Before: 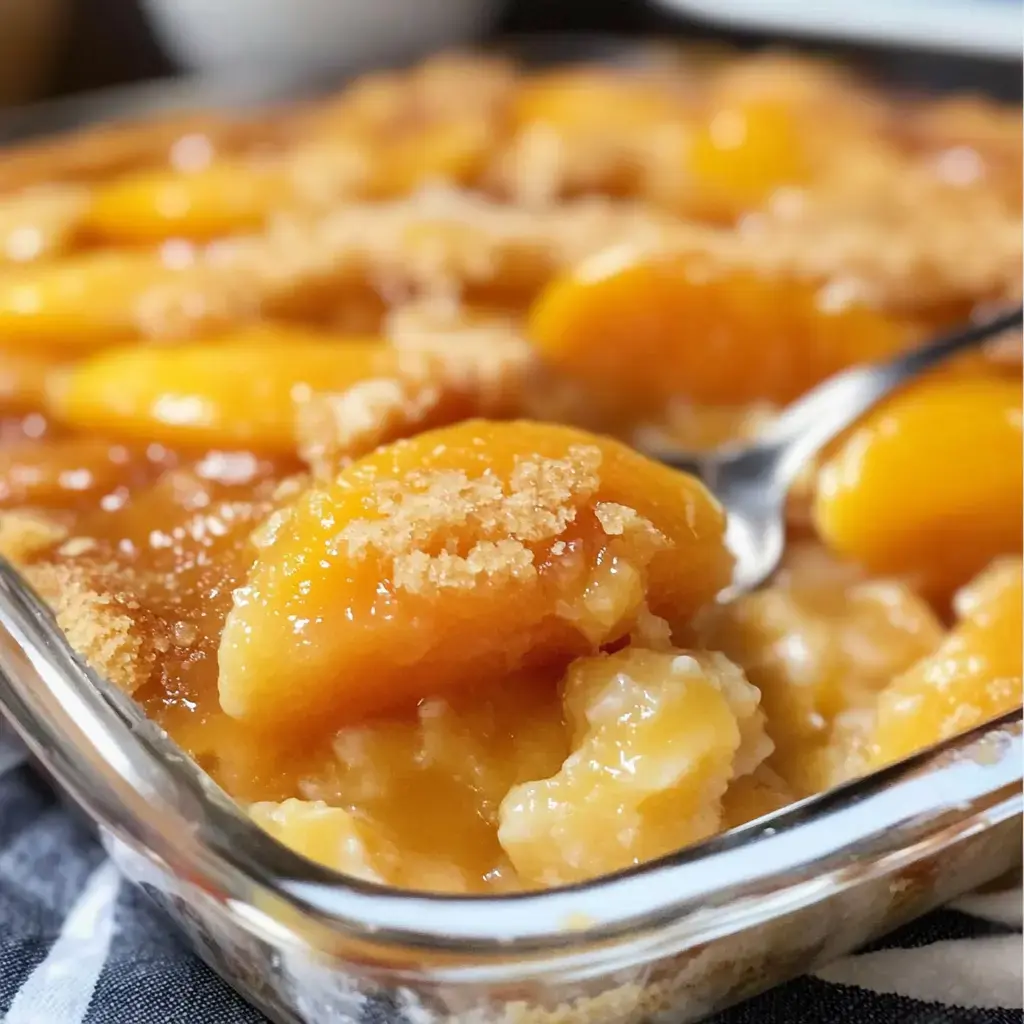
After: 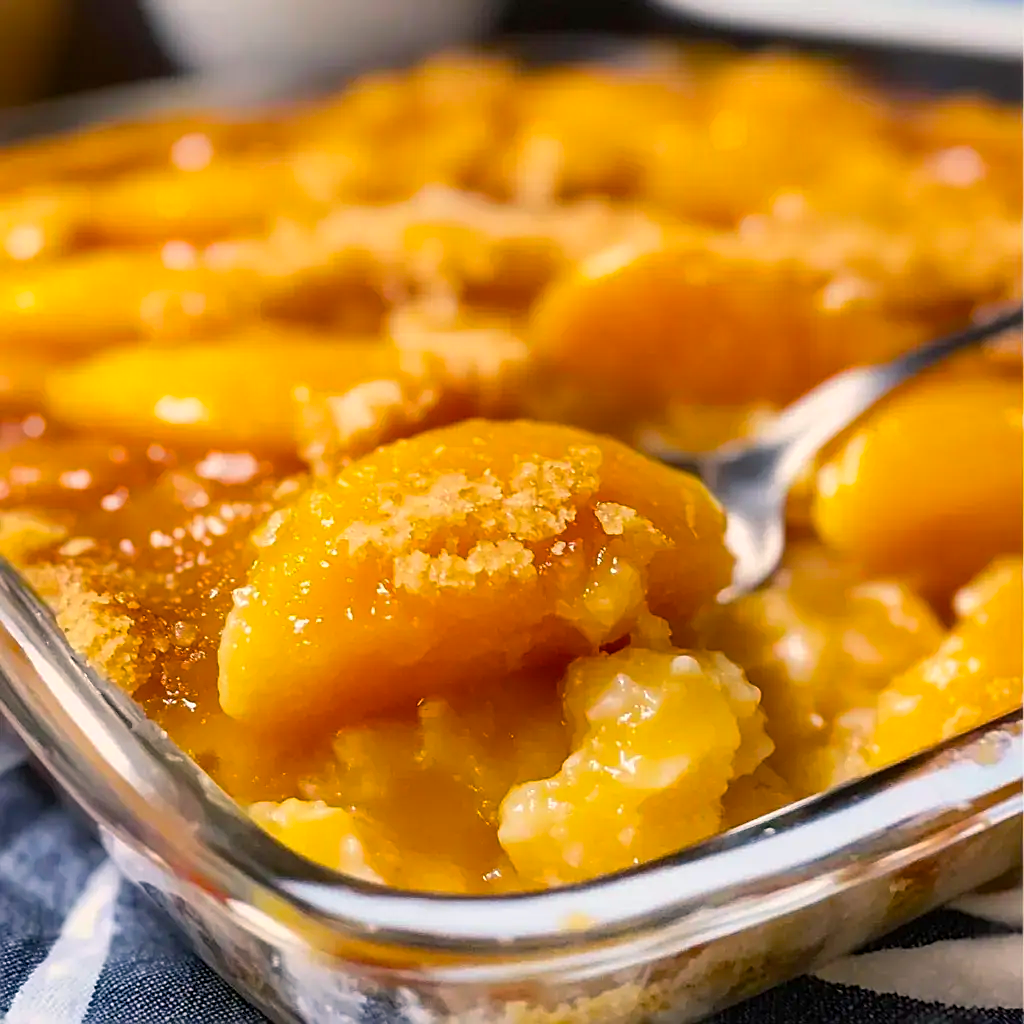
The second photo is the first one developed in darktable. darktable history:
color balance rgb: highlights gain › chroma 3.094%, highlights gain › hue 54.27°, linear chroma grading › global chroma 14.898%, perceptual saturation grading › global saturation 29.971%
sharpen: on, module defaults
